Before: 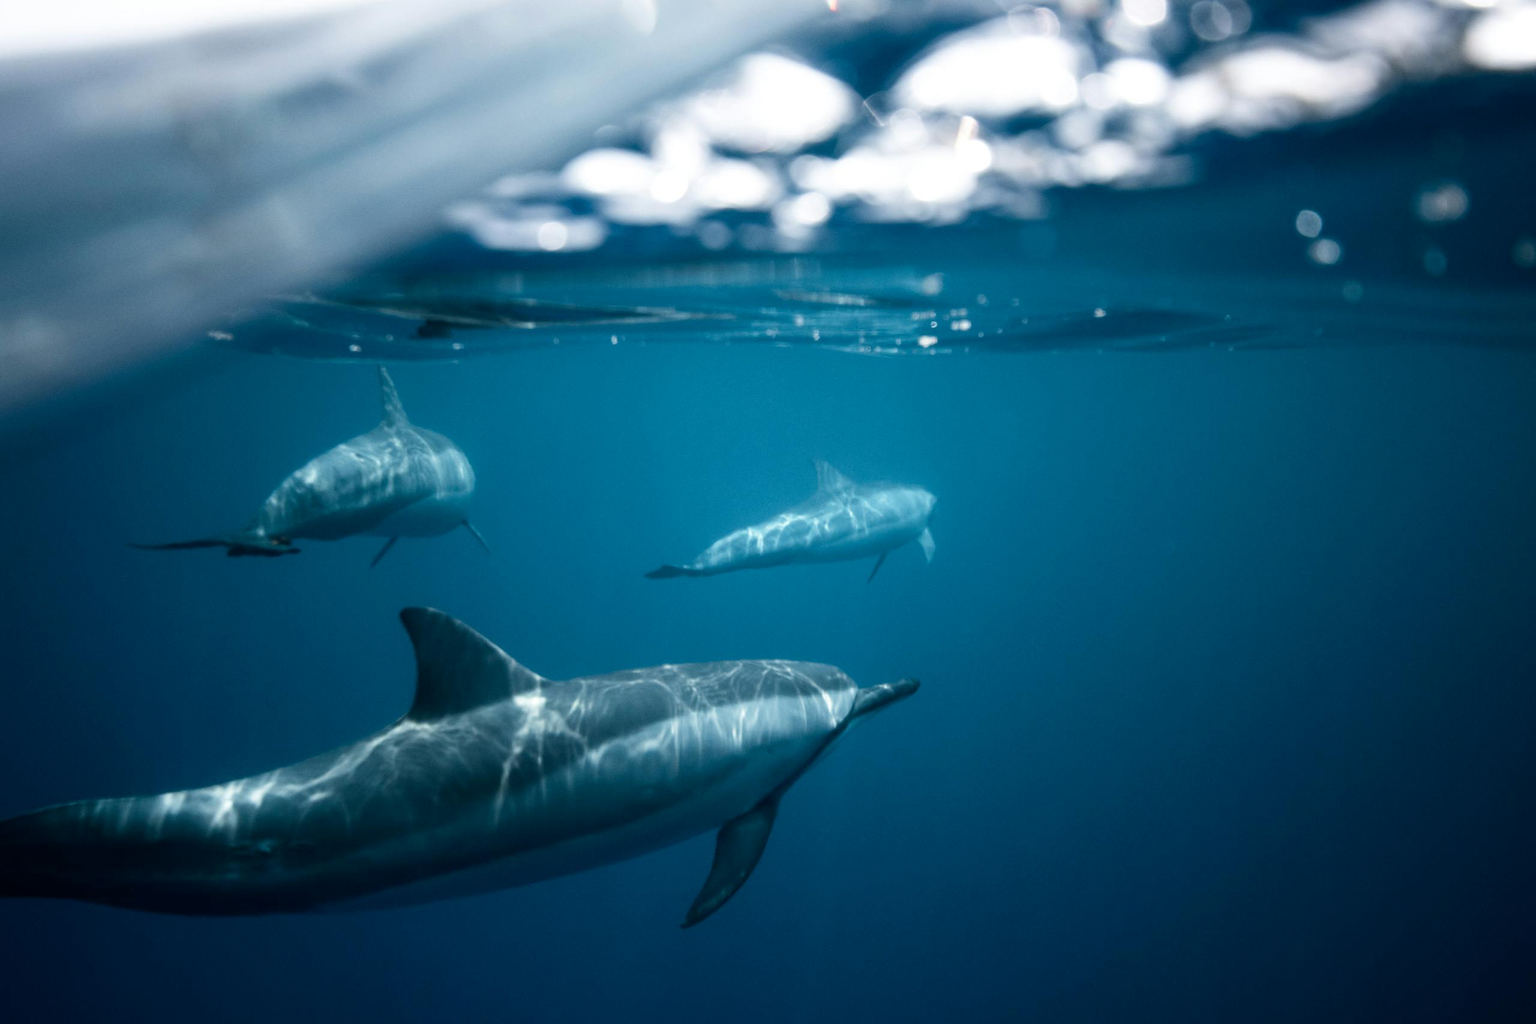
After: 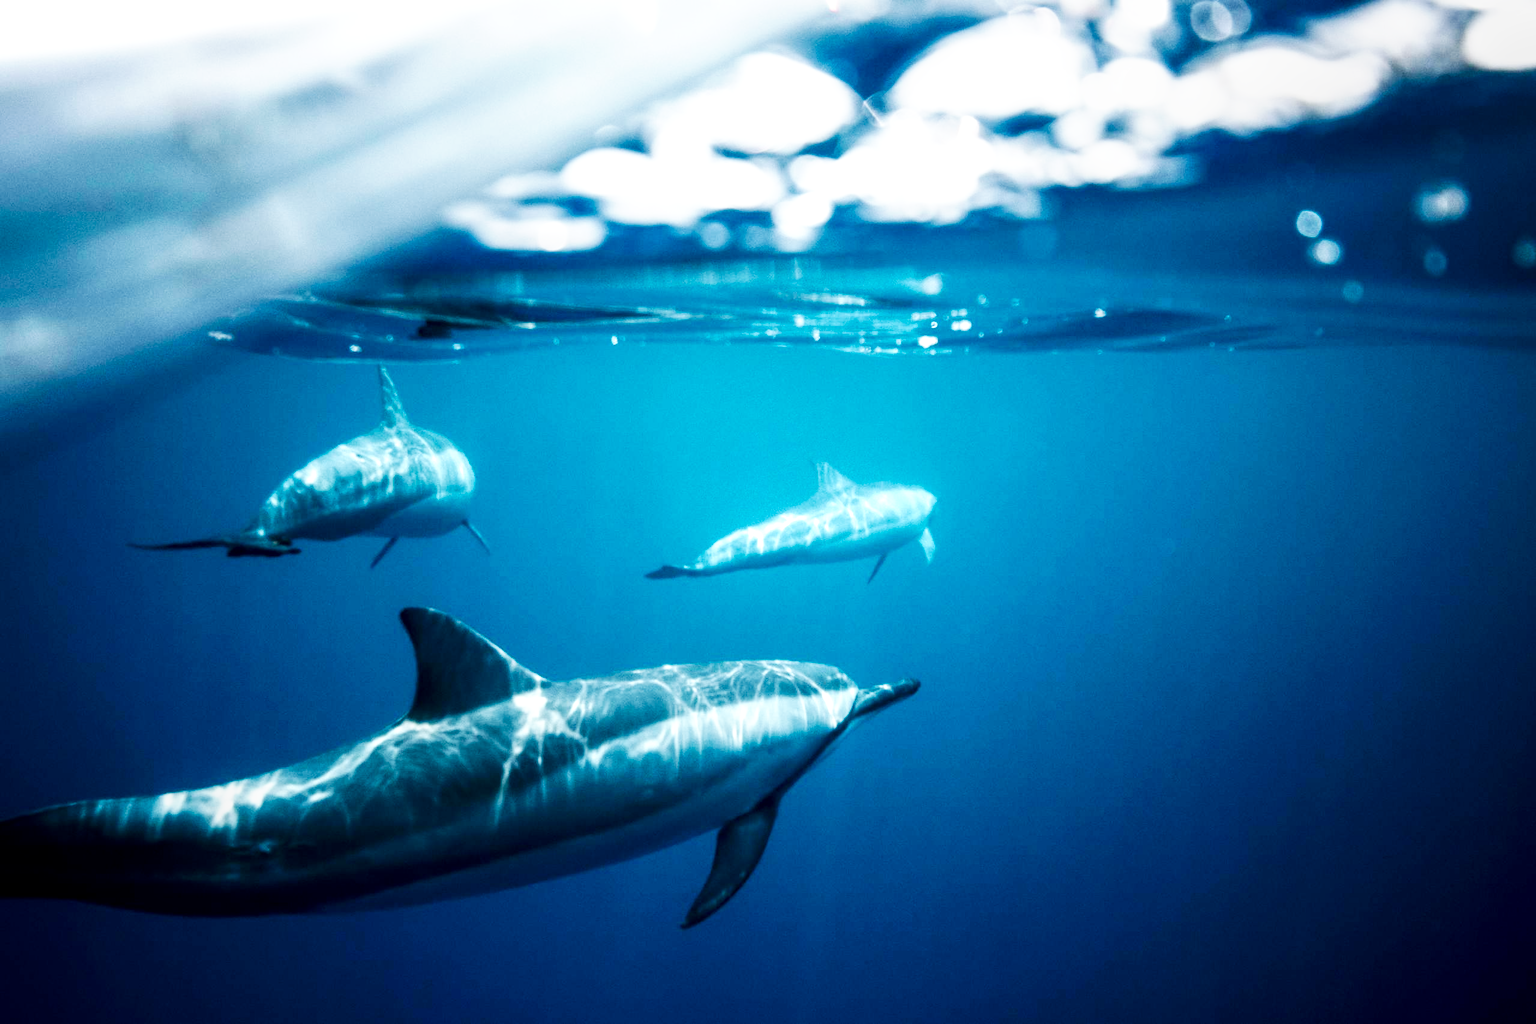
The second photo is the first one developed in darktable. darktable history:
levels: mode automatic
base curve: curves: ch0 [(0, 0) (0.007, 0.004) (0.027, 0.03) (0.046, 0.07) (0.207, 0.54) (0.442, 0.872) (0.673, 0.972) (1, 1)], preserve colors none
local contrast: on, module defaults
contrast brightness saturation: contrast 0.03, brightness -0.04
